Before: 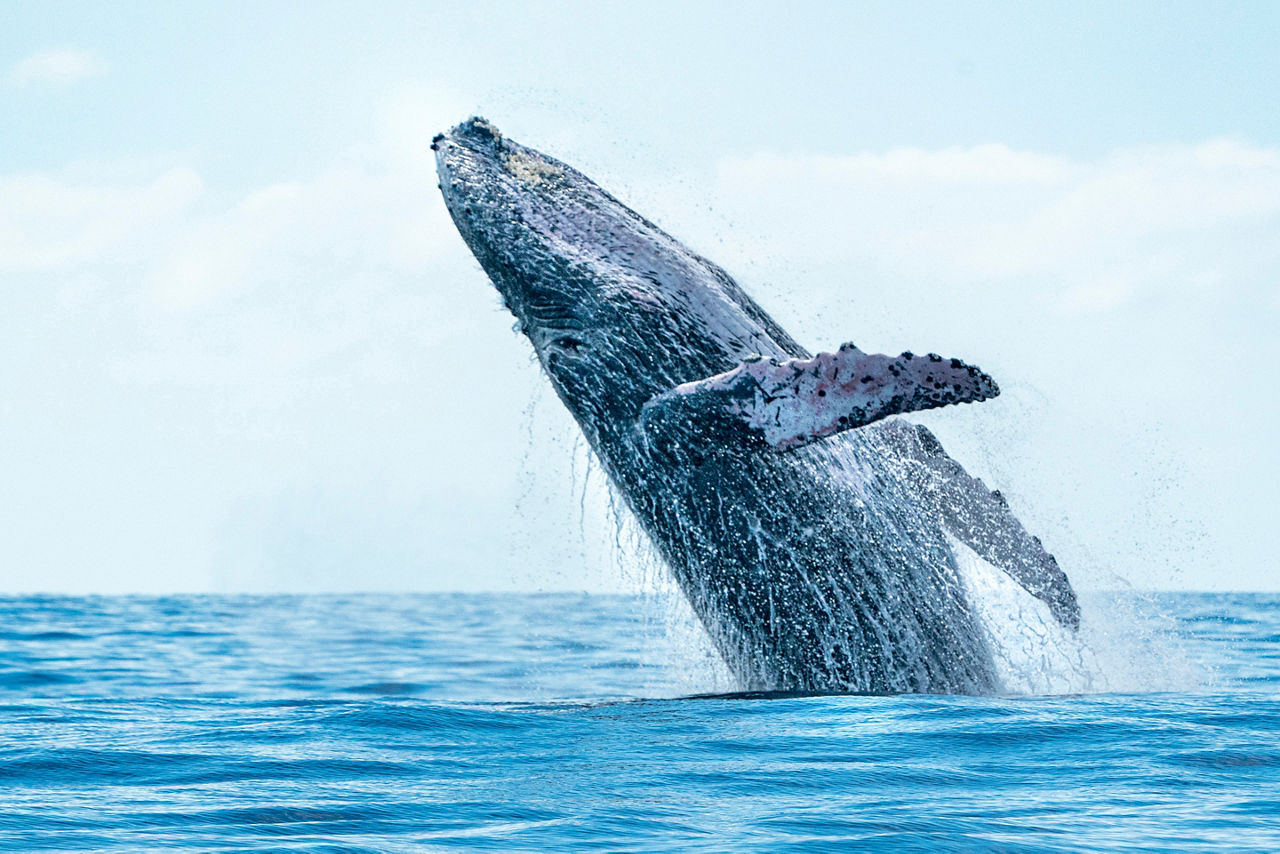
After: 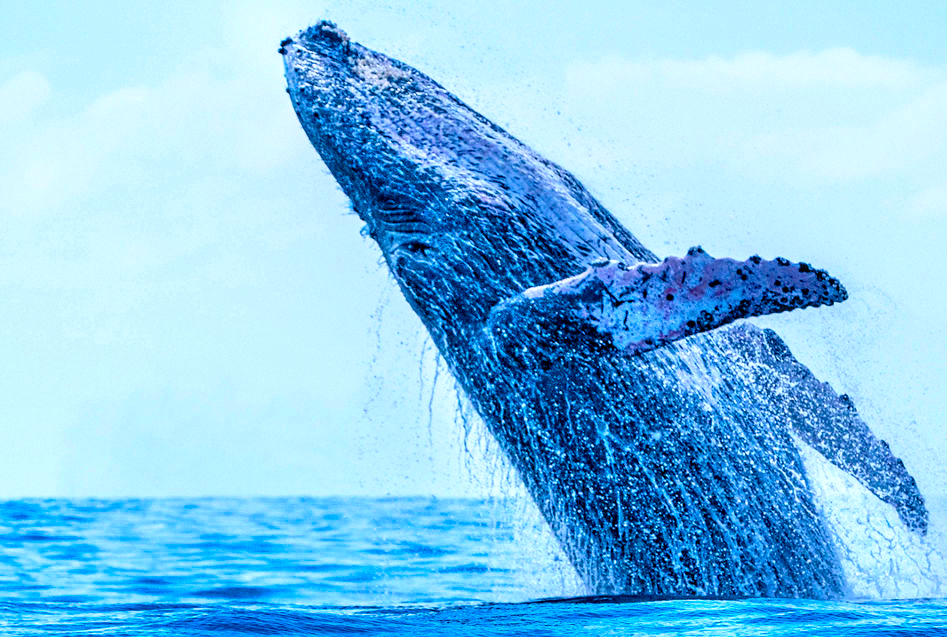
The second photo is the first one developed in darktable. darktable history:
color zones: curves: ch0 [(0, 0.5) (0.143, 0.5) (0.286, 0.456) (0.429, 0.5) (0.571, 0.5) (0.714, 0.5) (0.857, 0.5) (1, 0.5)]; ch1 [(0, 0.5) (0.143, 0.5) (0.286, 0.422) (0.429, 0.5) (0.571, 0.5) (0.714, 0.5) (0.857, 0.5) (1, 0.5)]
contrast brightness saturation: contrast 0.136
tone equalizer: -7 EV 0.148 EV, -6 EV 0.577 EV, -5 EV 1.15 EV, -4 EV 1.3 EV, -3 EV 1.12 EV, -2 EV 0.6 EV, -1 EV 0.149 EV
local contrast: detail 130%
color calibration: gray › normalize channels true, illuminant custom, x 0.373, y 0.389, temperature 4255.37 K, gamut compression 0.027
color balance rgb: shadows lift › hue 84.81°, global offset › luminance -0.283%, global offset › chroma 0.305%, global offset › hue 259.07°, perceptual saturation grading › global saturation 36.708%, perceptual saturation grading › shadows 36.045%, global vibrance 20%
crop and rotate: left 11.94%, top 11.414%, right 14.041%, bottom 13.901%
